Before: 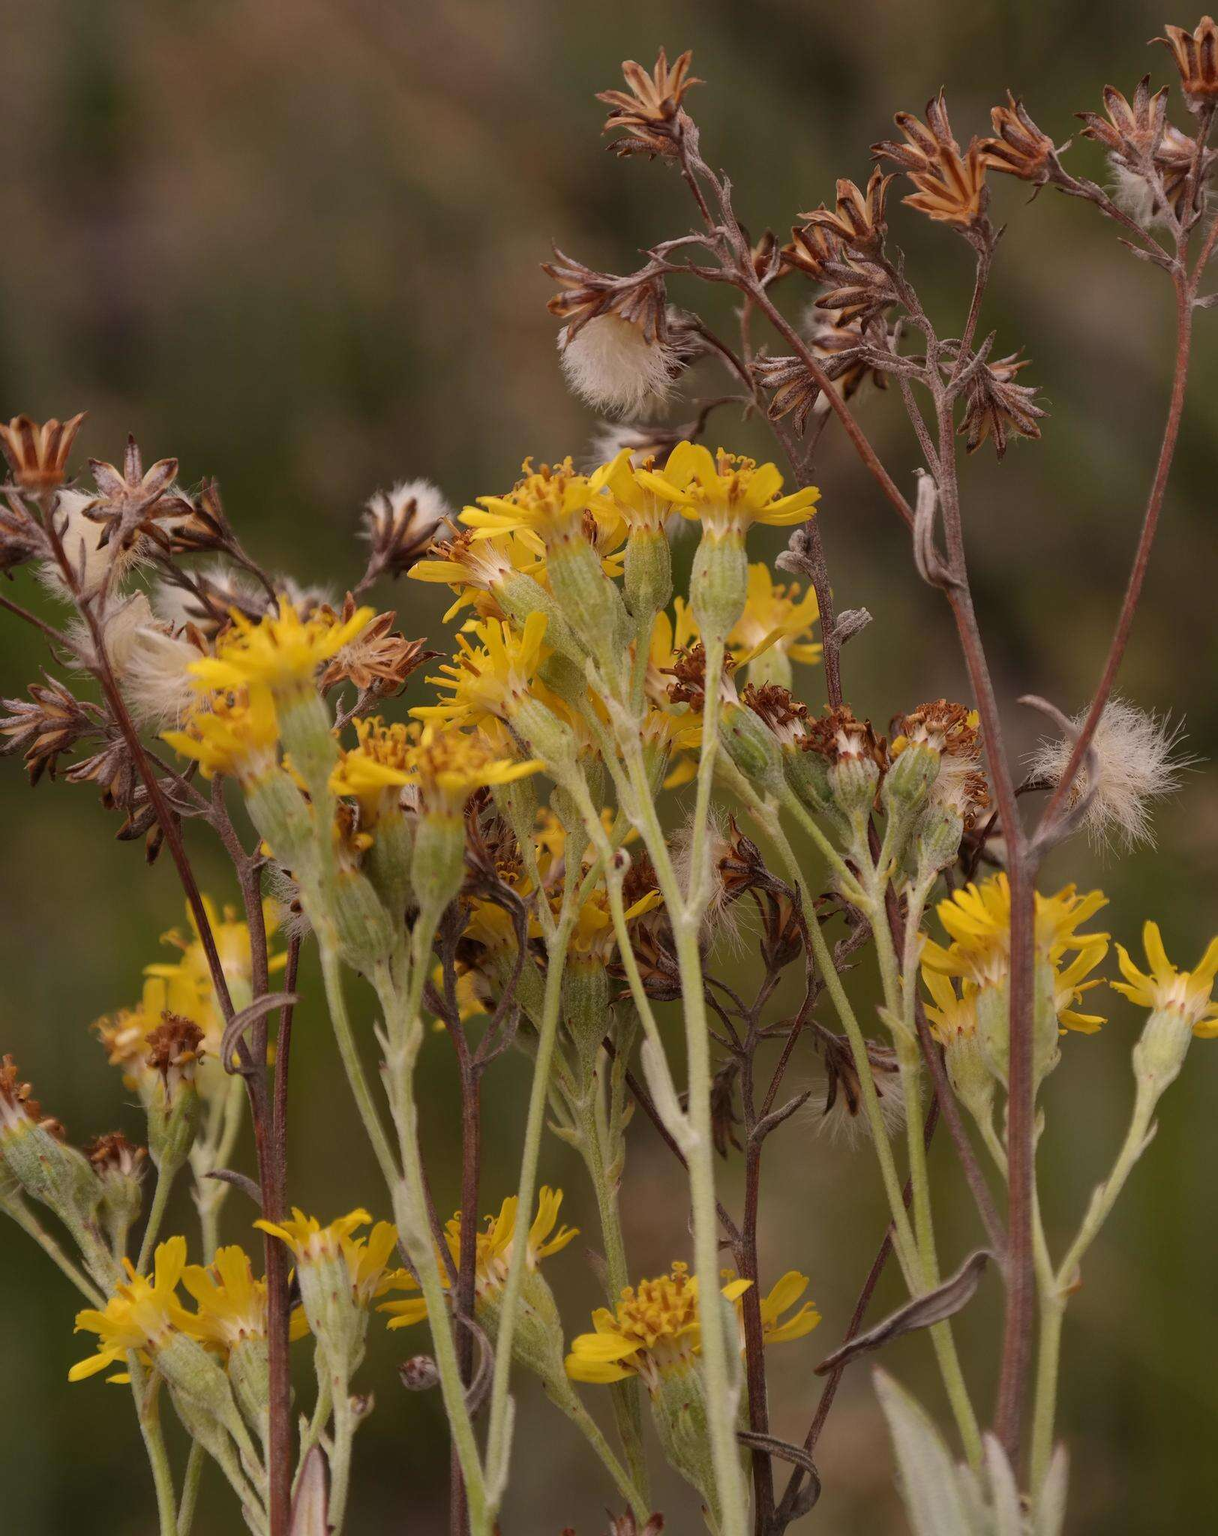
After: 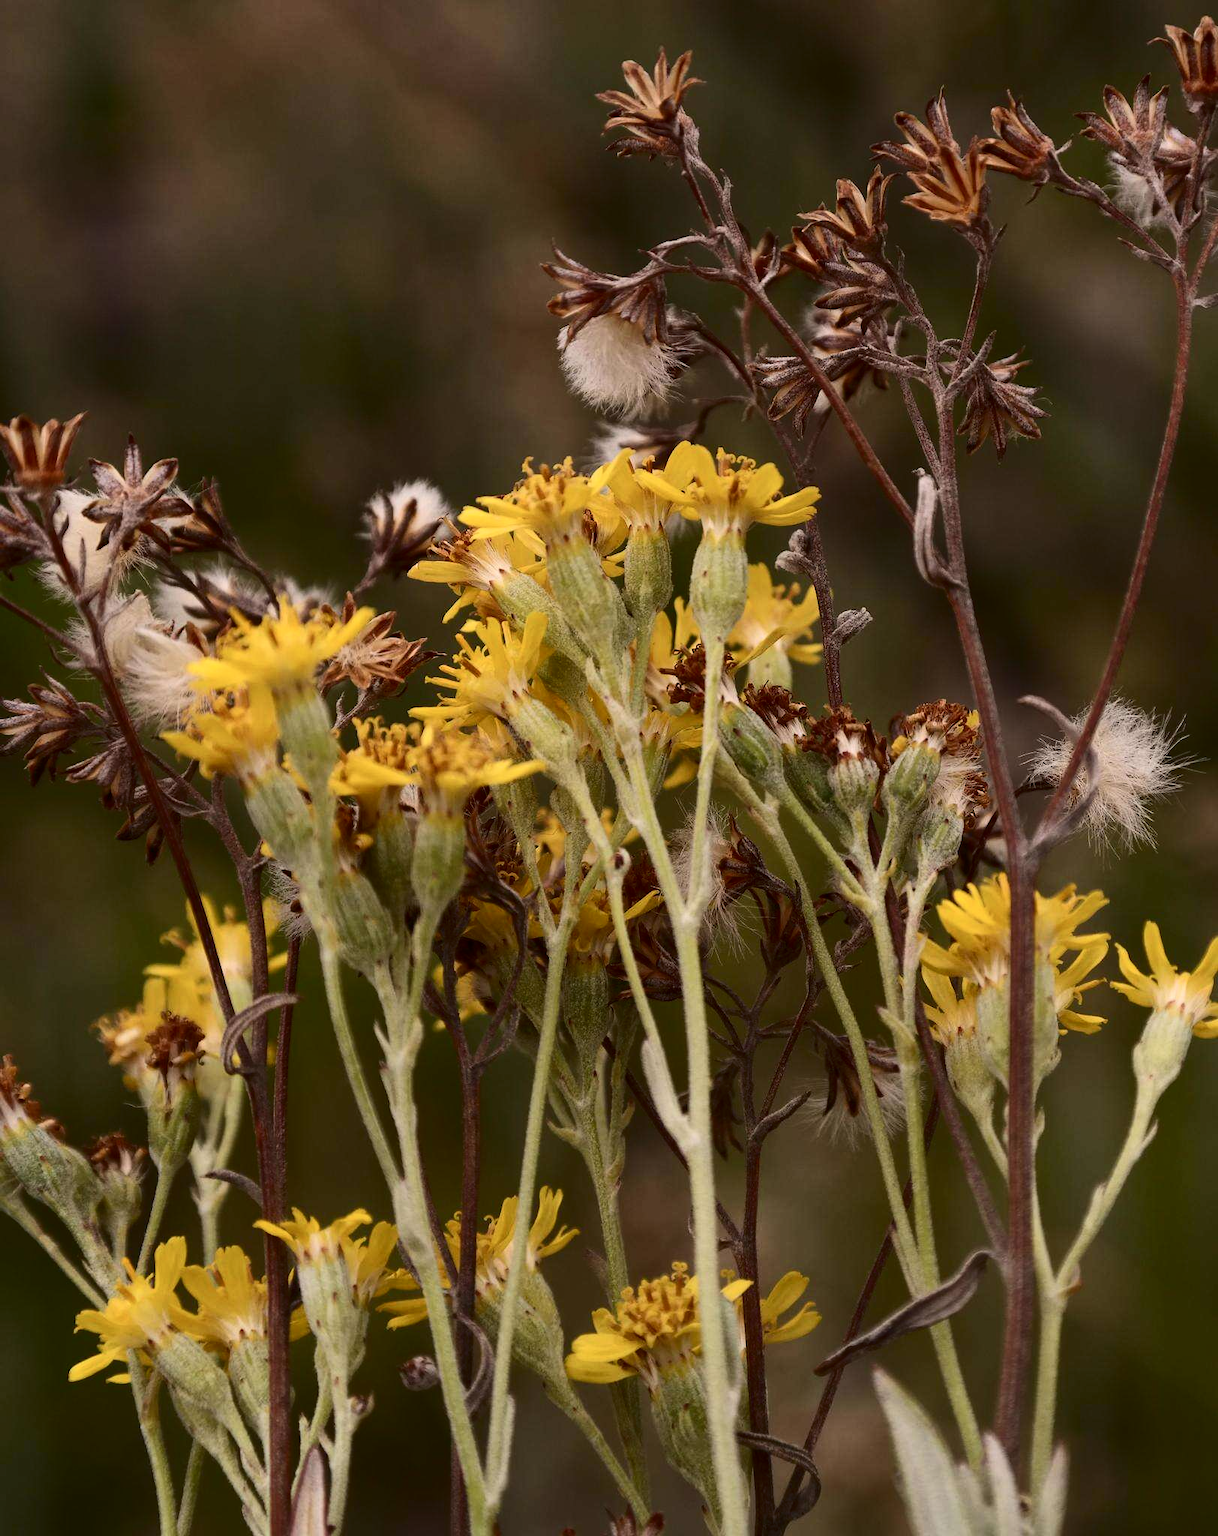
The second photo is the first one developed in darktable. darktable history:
contrast brightness saturation: contrast 0.294
